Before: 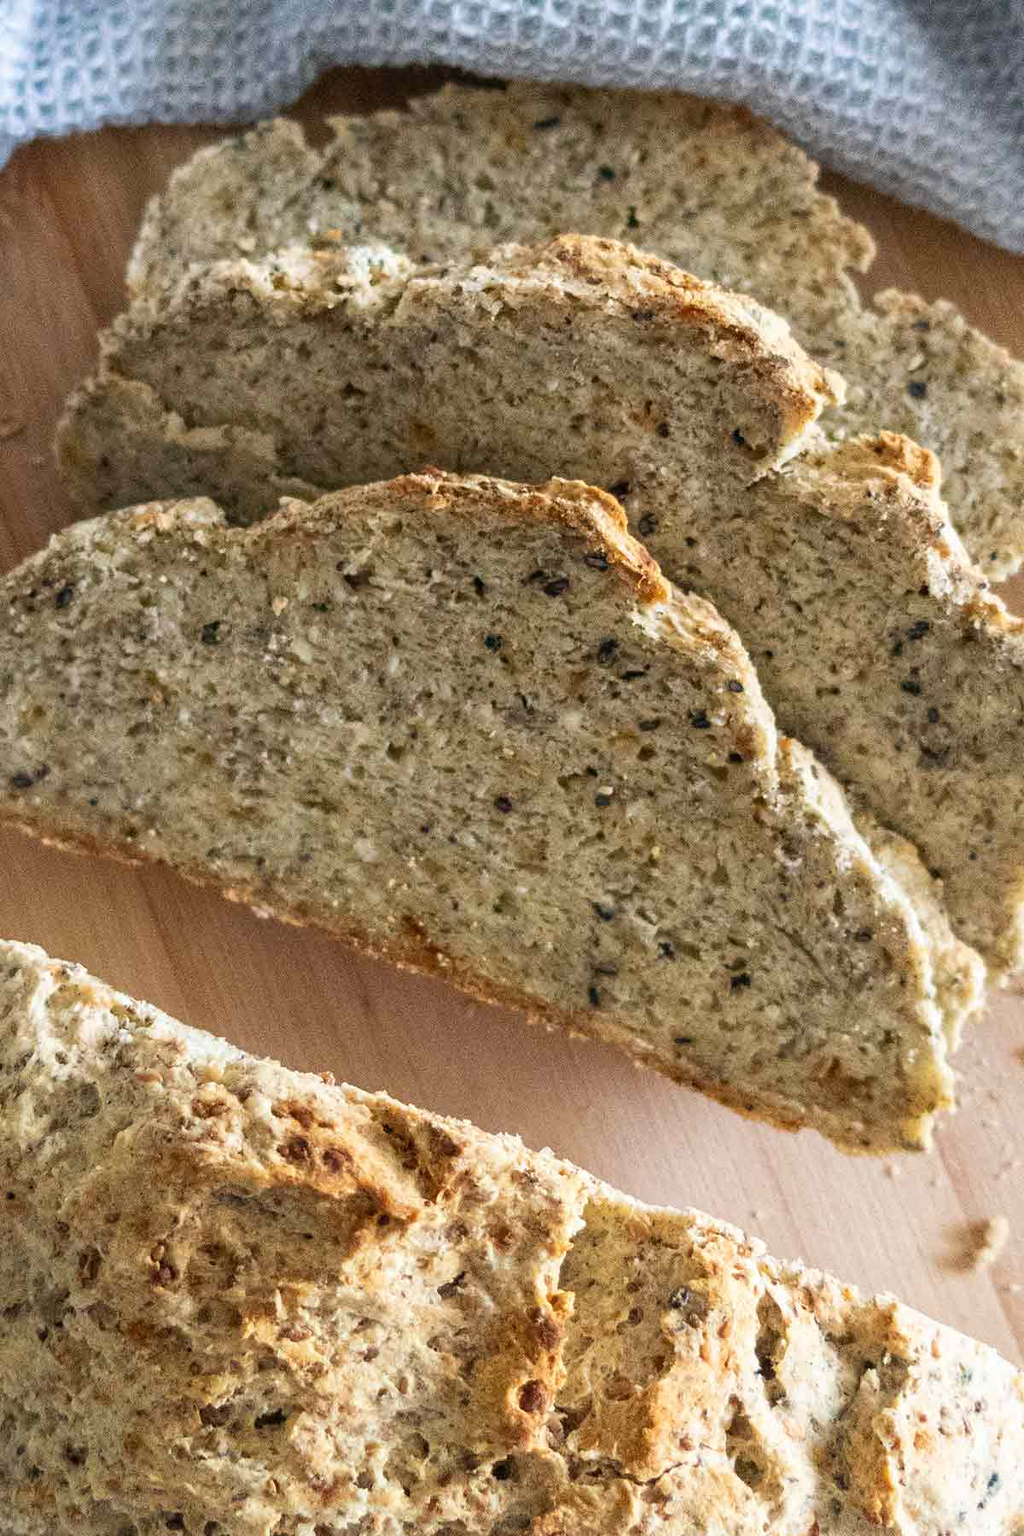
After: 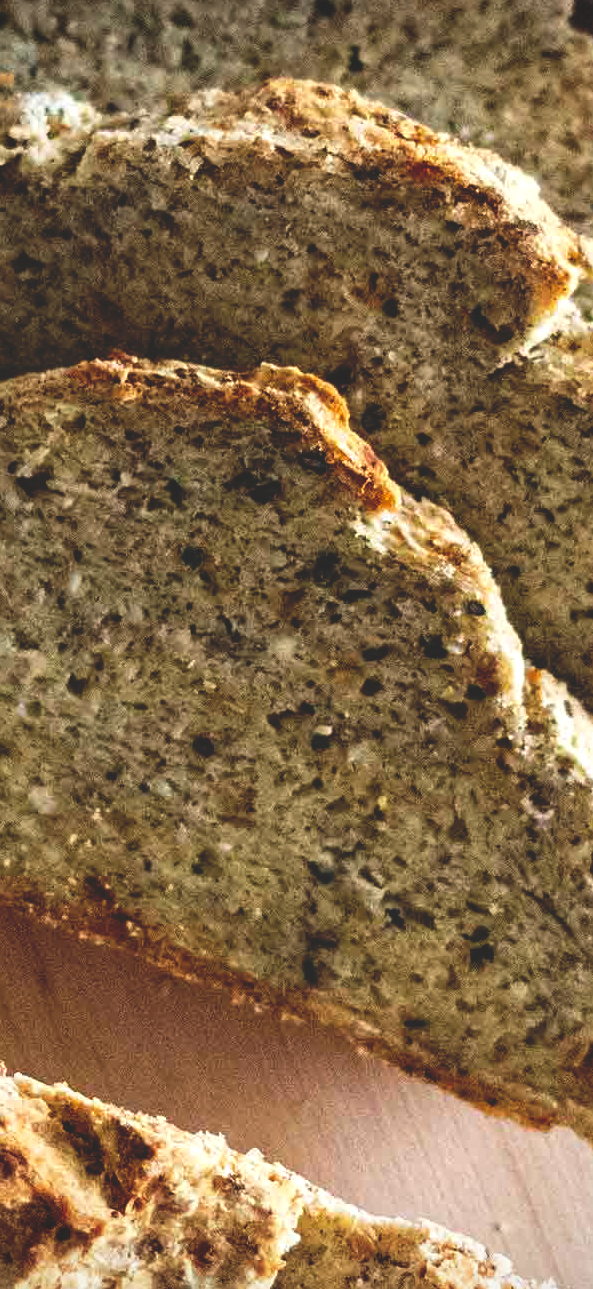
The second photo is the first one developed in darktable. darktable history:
vignetting: brightness -0.398, saturation -0.294
exposure: exposure 0.187 EV, compensate exposure bias true, compensate highlight preservation false
base curve: curves: ch0 [(0, 0.02) (0.083, 0.036) (1, 1)], preserve colors none
crop: left 32.168%, top 10.919%, right 18.357%, bottom 17.441%
